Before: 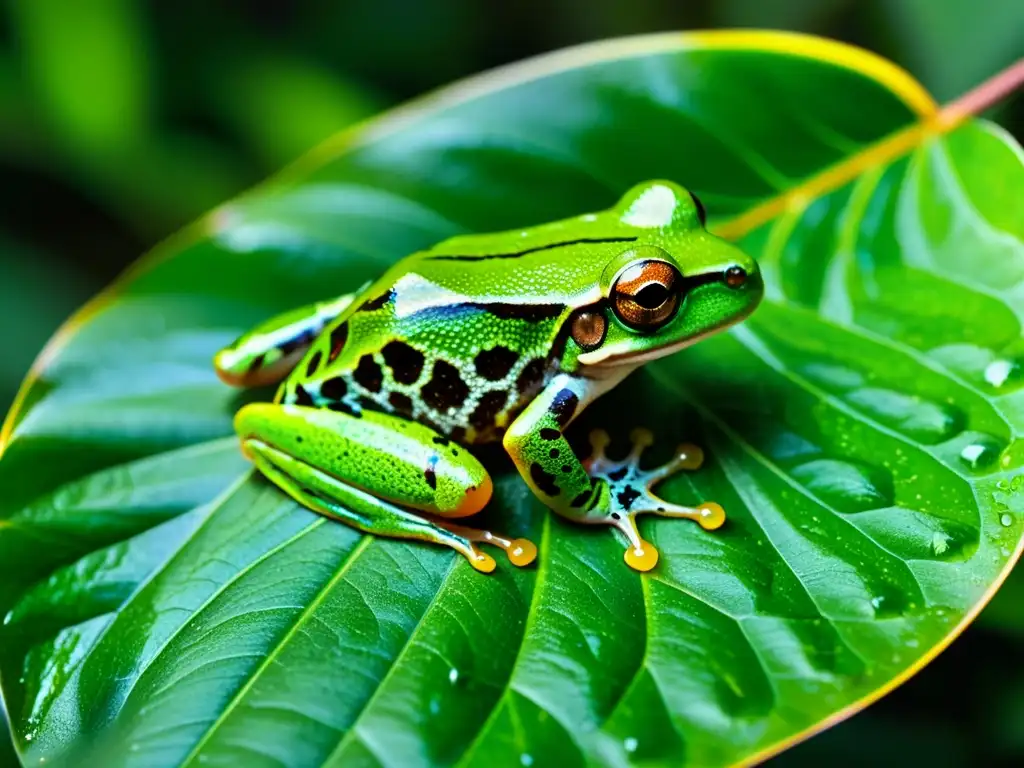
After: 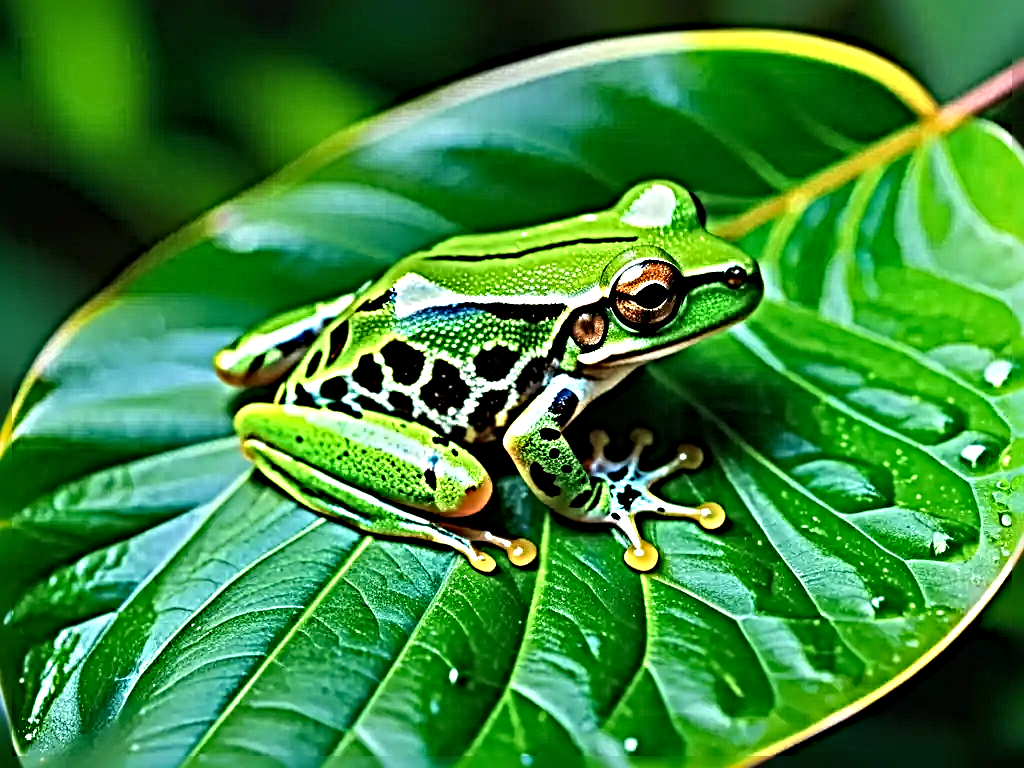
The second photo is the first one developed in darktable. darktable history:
sharpen: radius 6.254, amount 1.804, threshold 0.222
